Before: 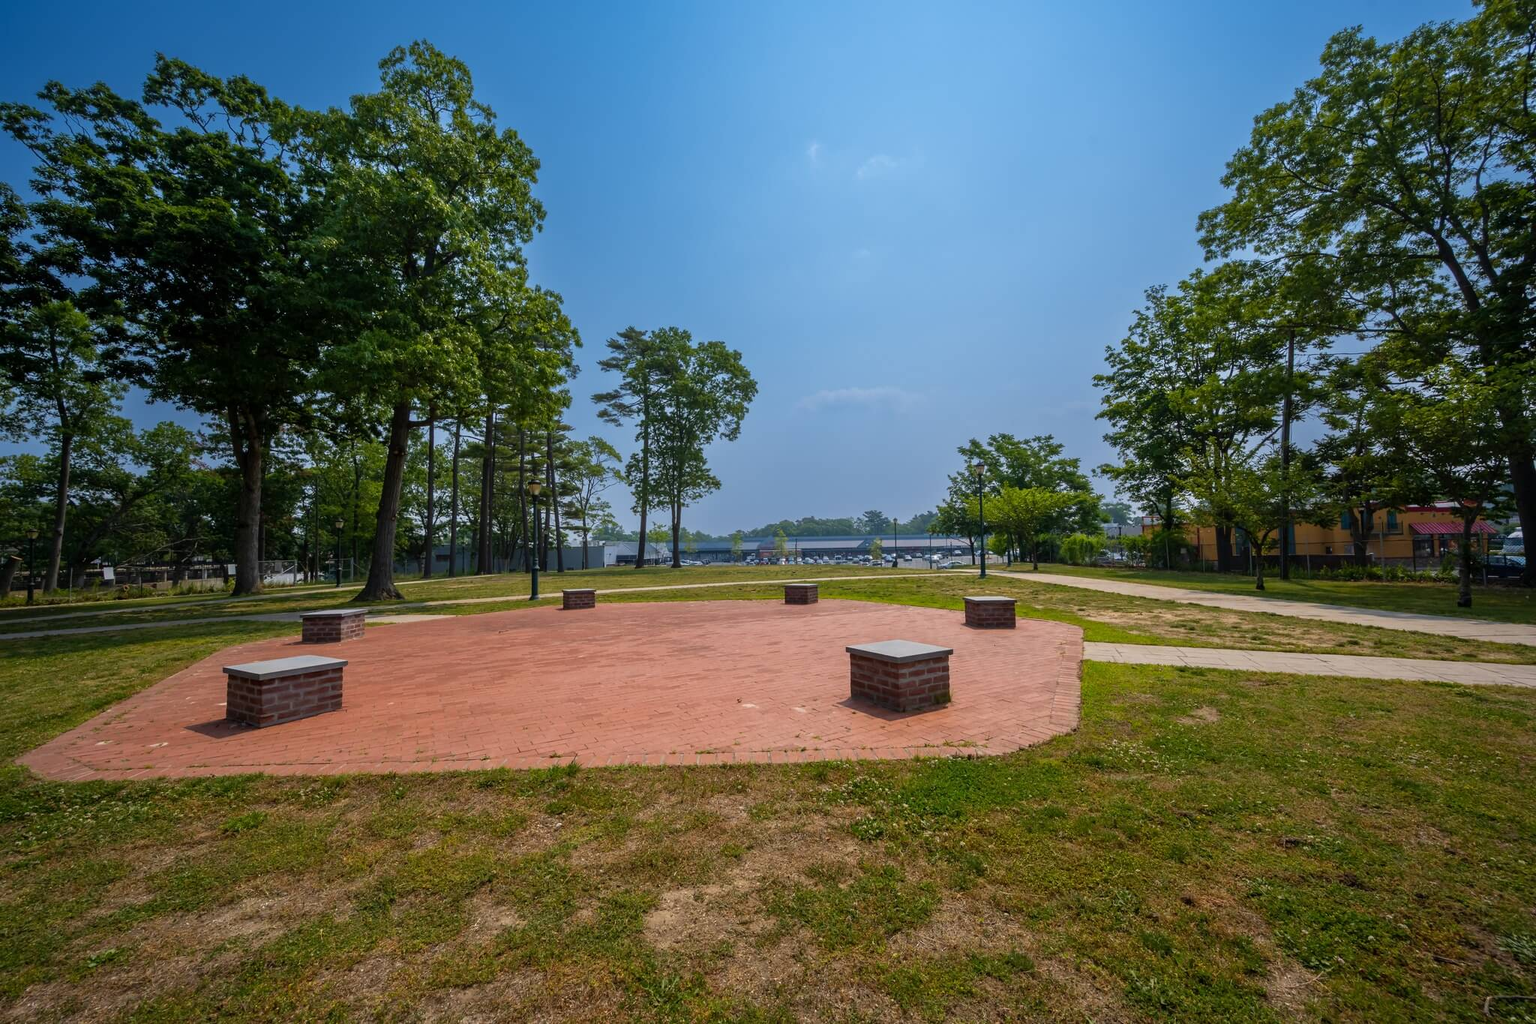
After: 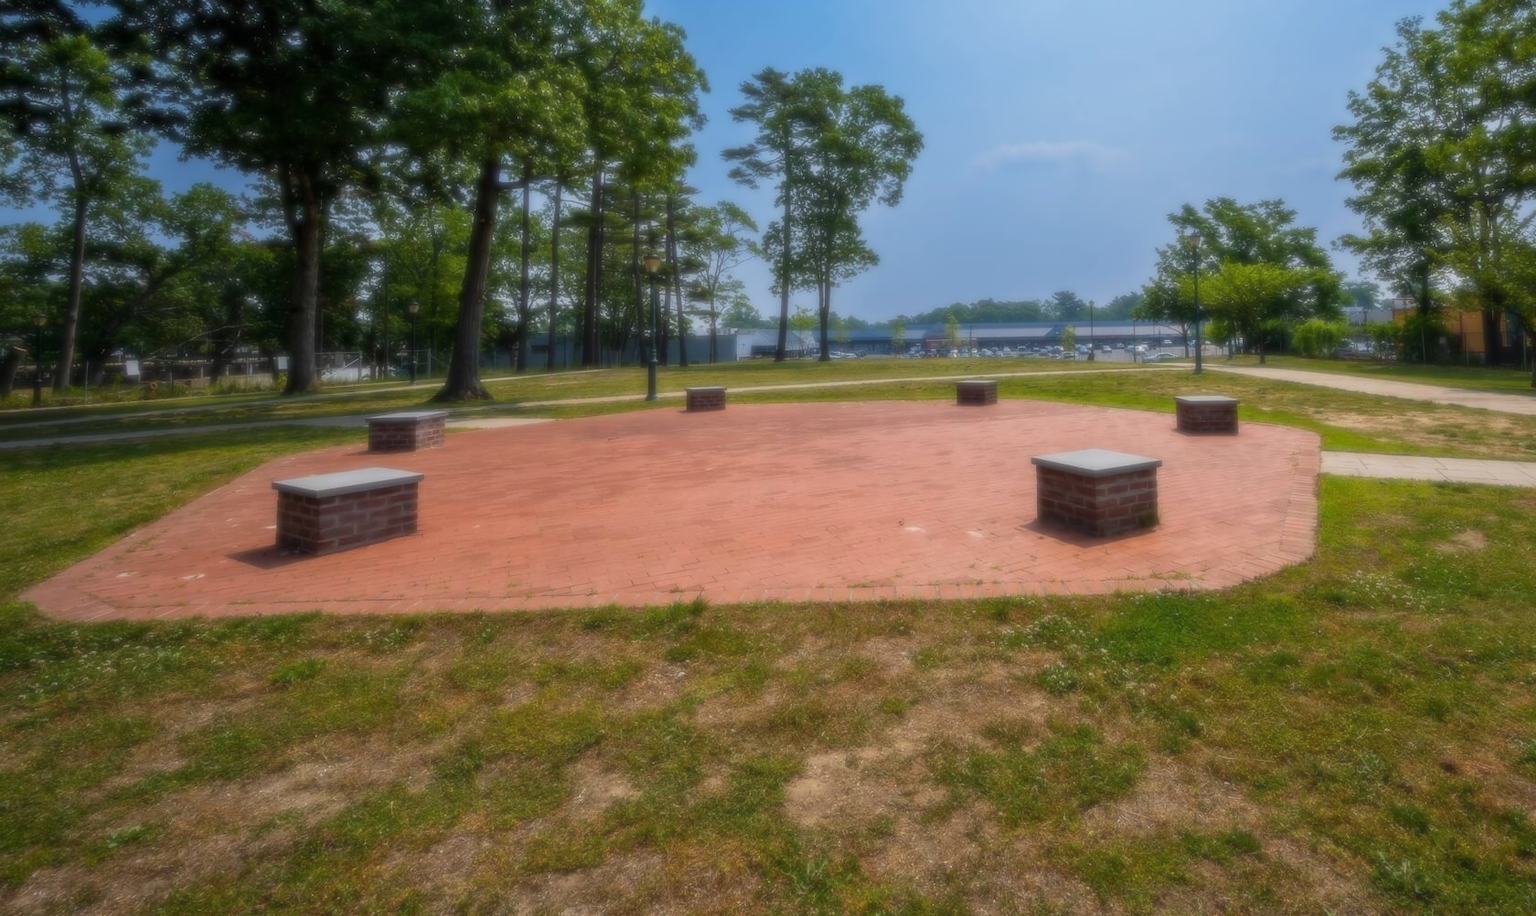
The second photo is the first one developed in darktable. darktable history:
crop: top 26.531%, right 17.959%
soften: size 8.67%, mix 49%
